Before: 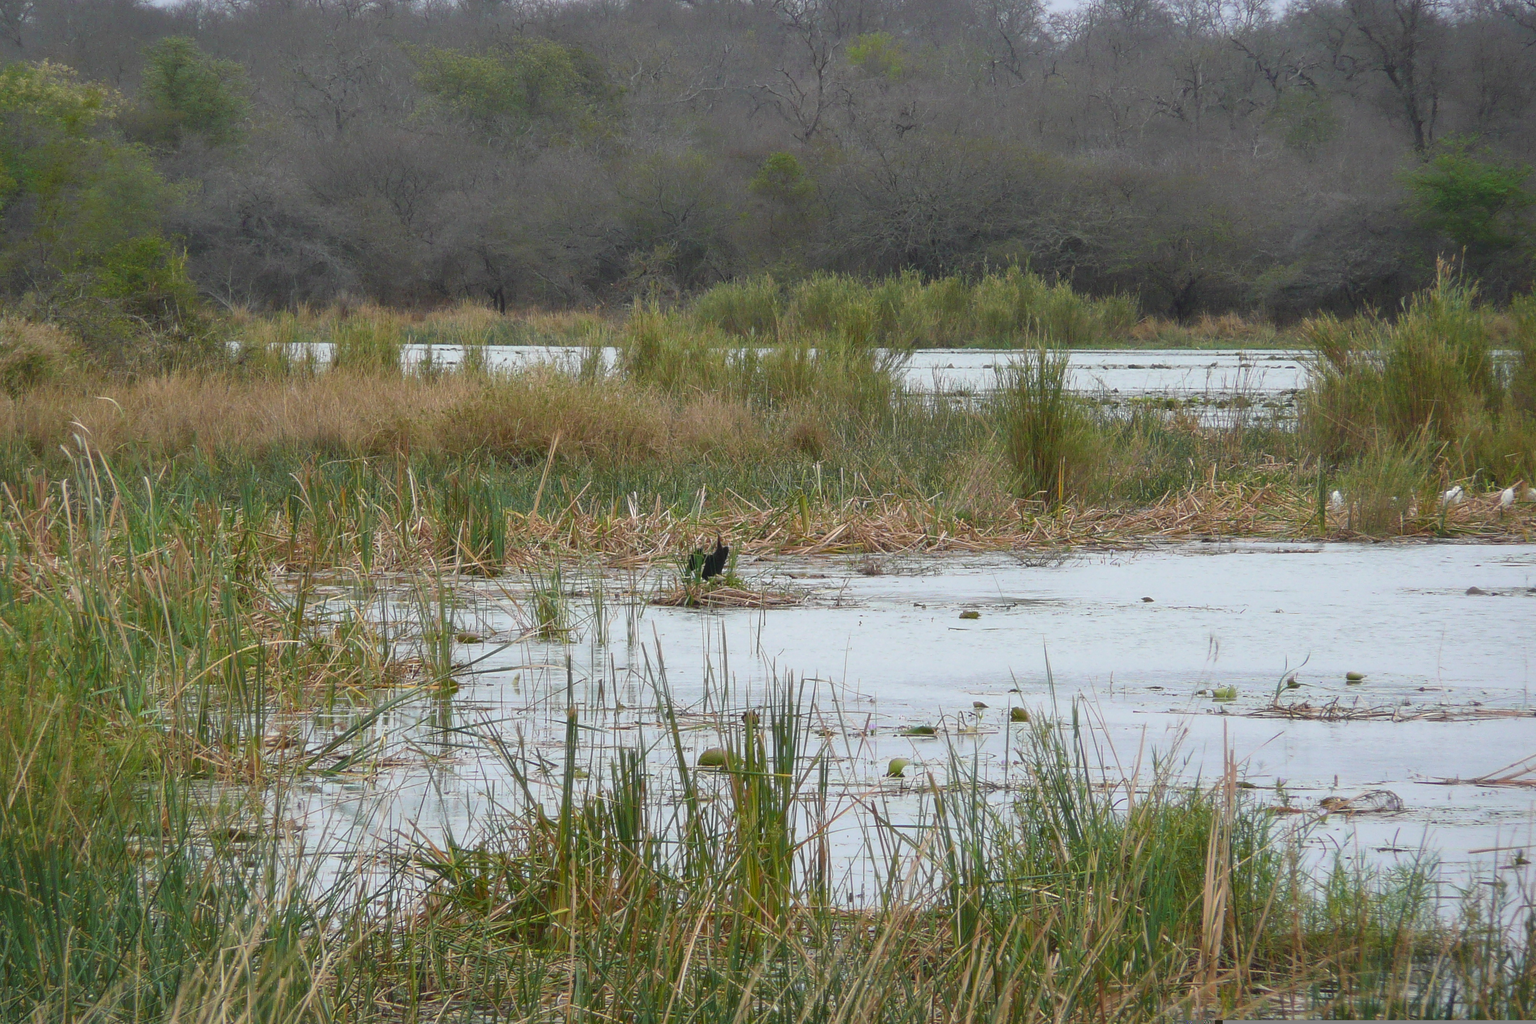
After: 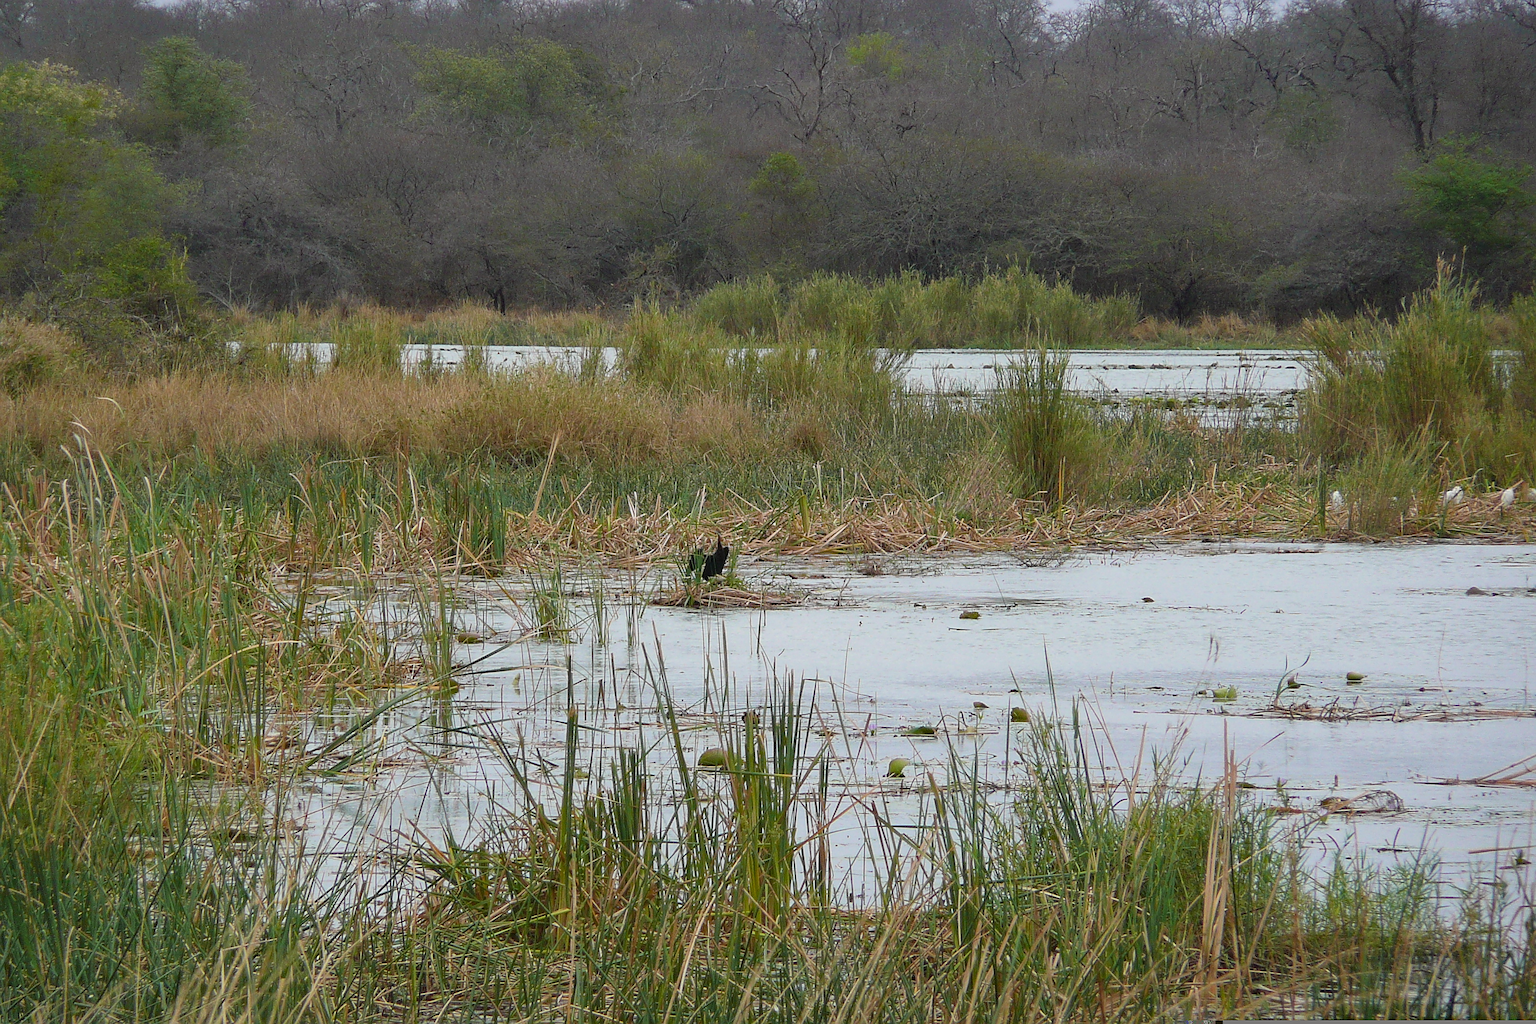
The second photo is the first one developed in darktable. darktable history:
sharpen: on, module defaults
filmic rgb: black relative exposure -11.32 EV, white relative exposure 3.24 EV, hardness 6.69, iterations of high-quality reconstruction 0
haze removal: strength 0.287, distance 0.245, compatibility mode true, adaptive false
